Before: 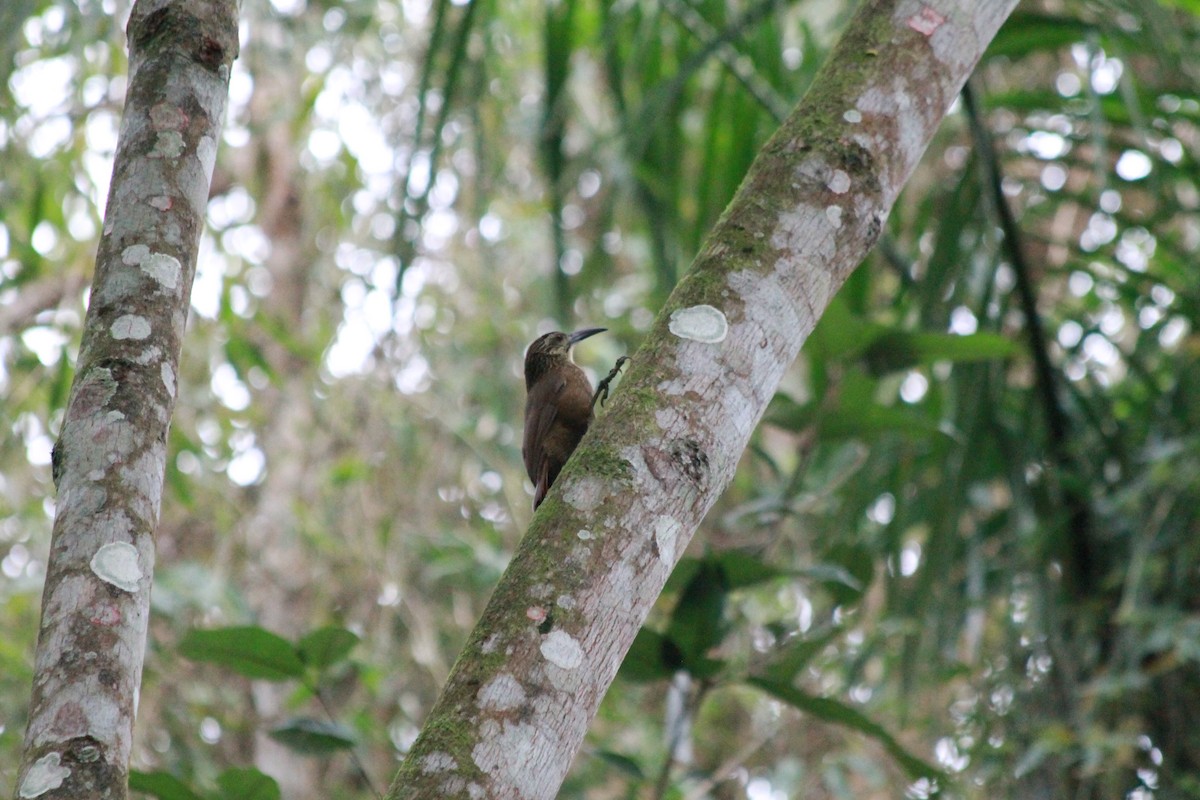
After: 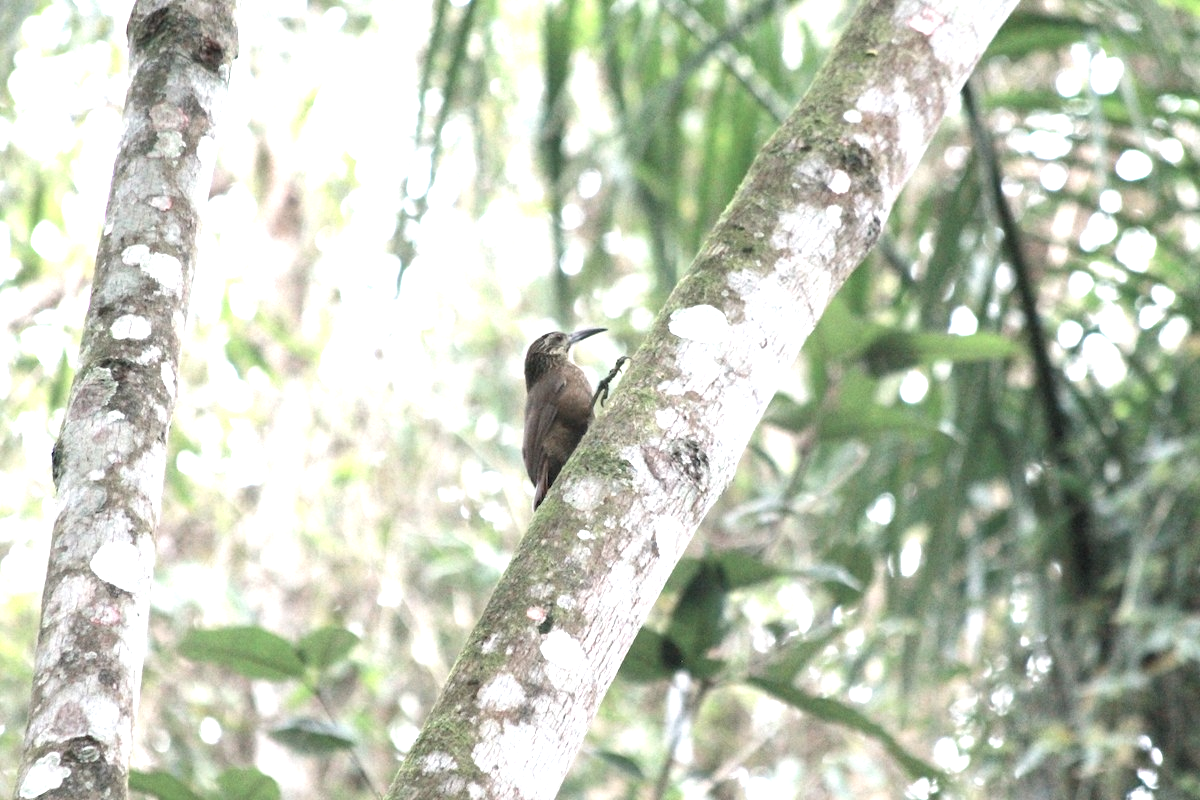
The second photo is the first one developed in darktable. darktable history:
exposure: black level correction 0, exposure 1.625 EV, compensate exposure bias true, compensate highlight preservation false
color correction: saturation 0.57
